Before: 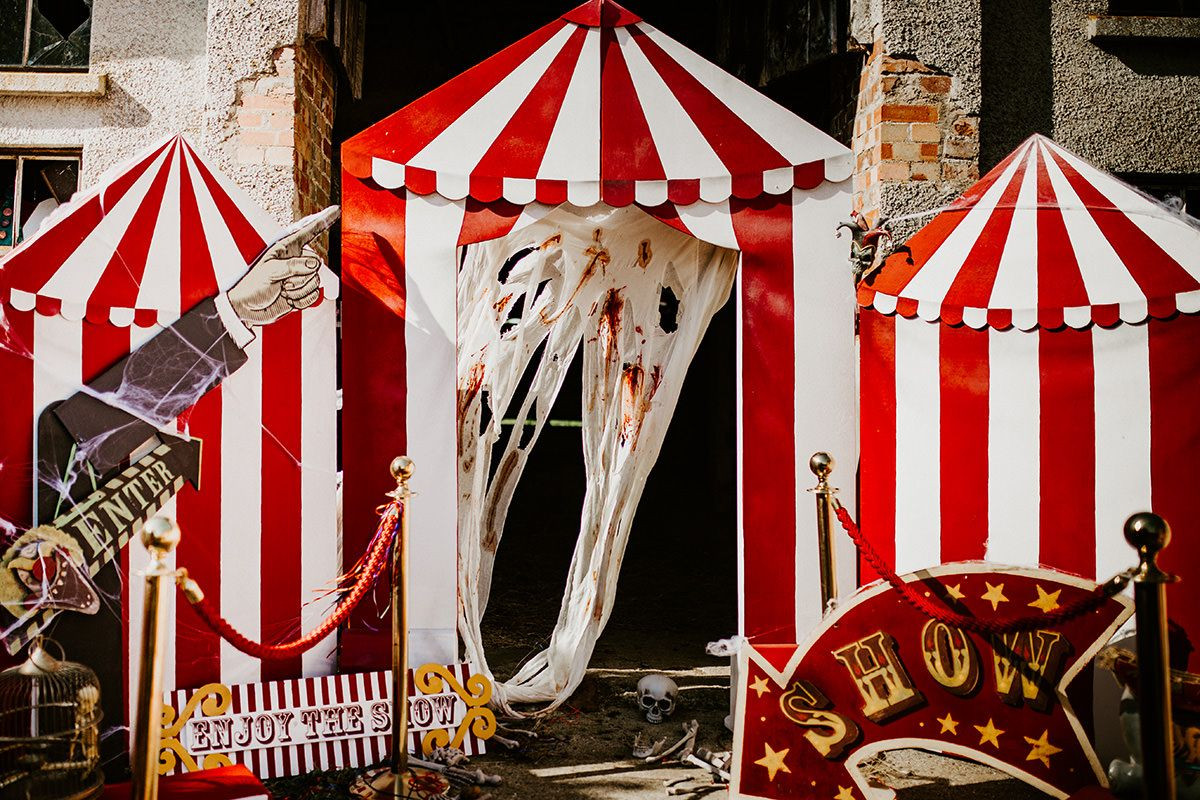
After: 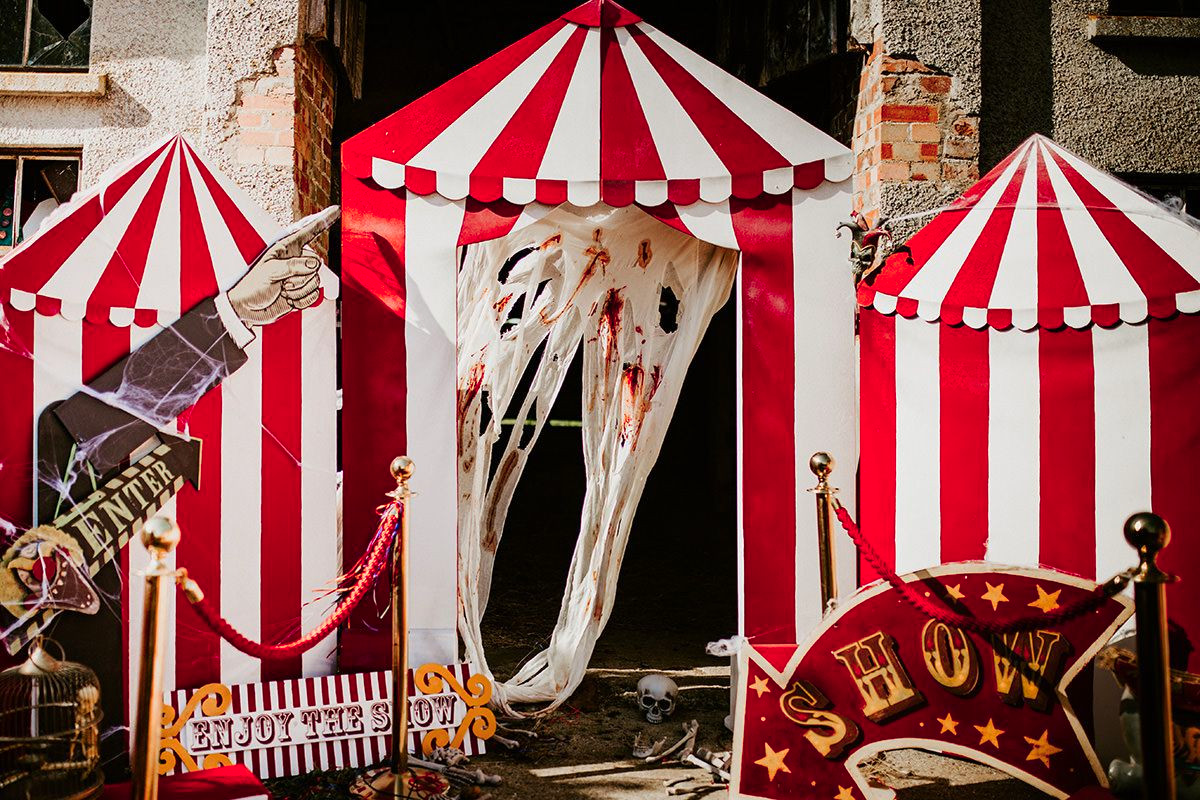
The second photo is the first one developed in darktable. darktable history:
color zones: curves: ch1 [(0.235, 0.558) (0.75, 0.5)]; ch2 [(0.25, 0.462) (0.749, 0.457)]
